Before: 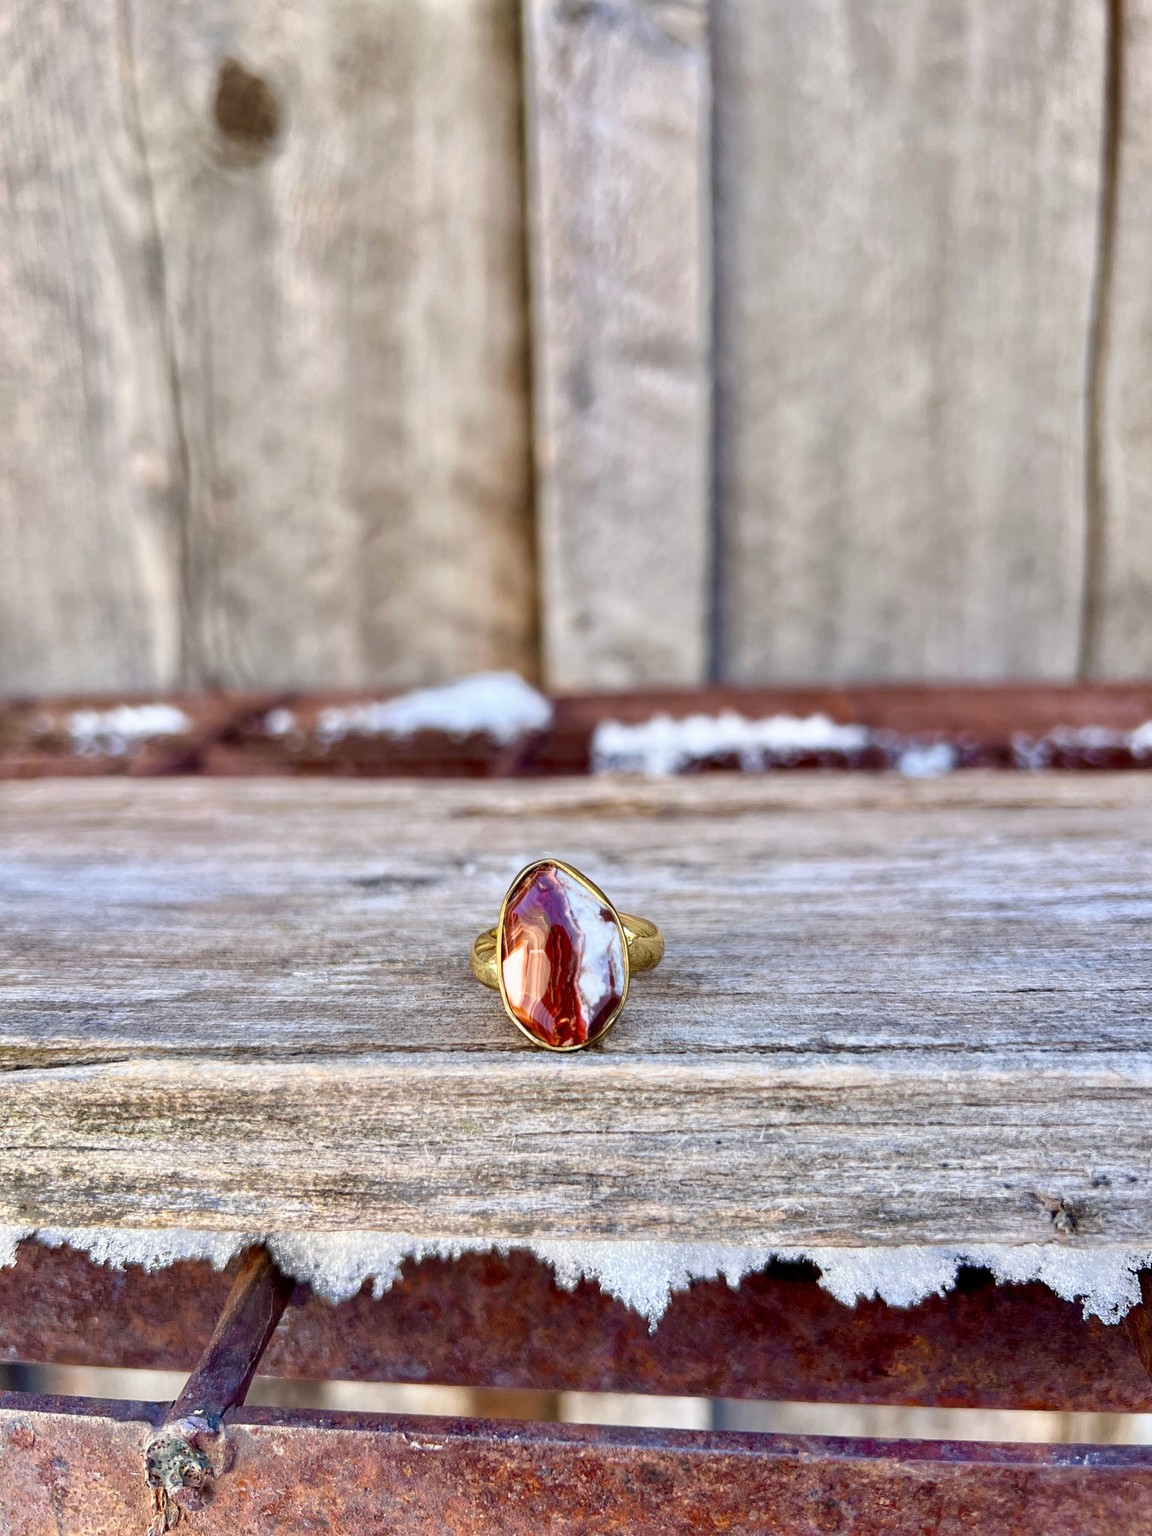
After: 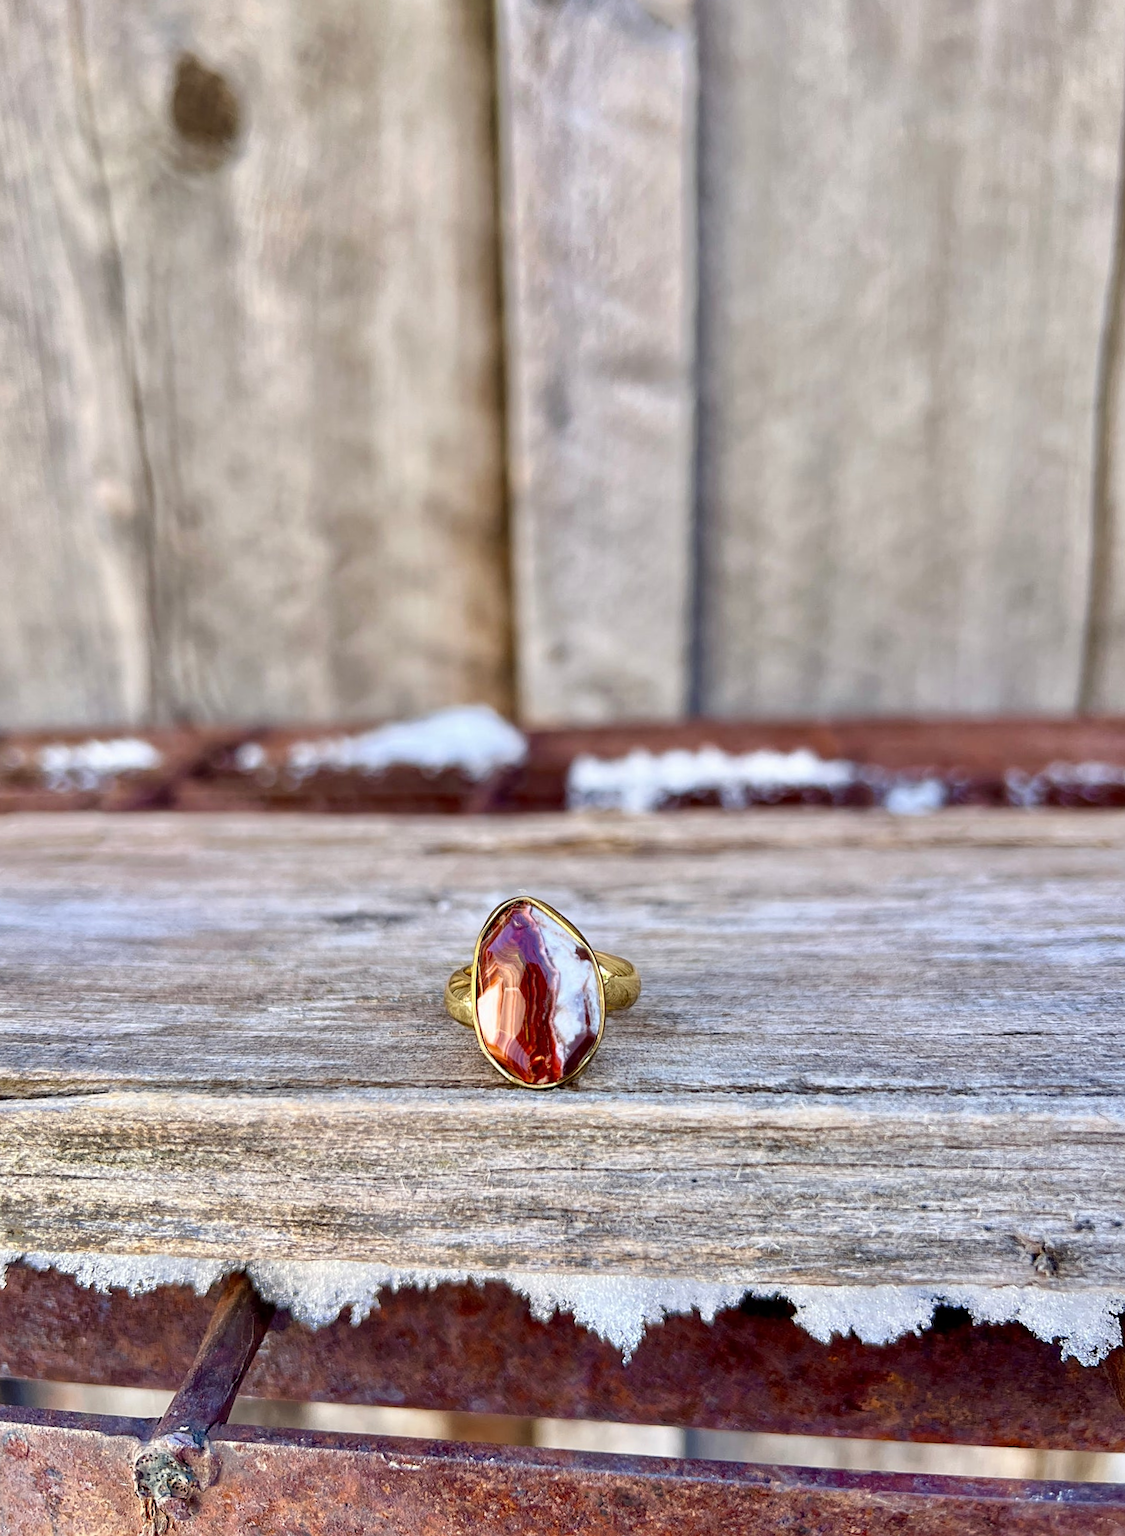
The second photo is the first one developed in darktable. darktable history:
sharpen: amount 0.2
rotate and perspective: rotation 0.074°, lens shift (vertical) 0.096, lens shift (horizontal) -0.041, crop left 0.043, crop right 0.952, crop top 0.024, crop bottom 0.979
